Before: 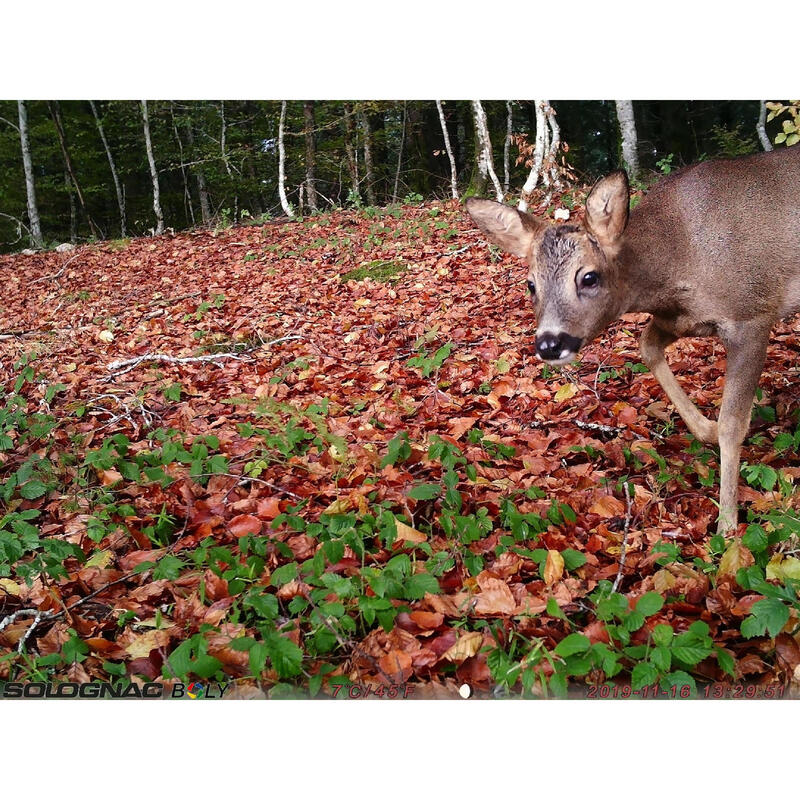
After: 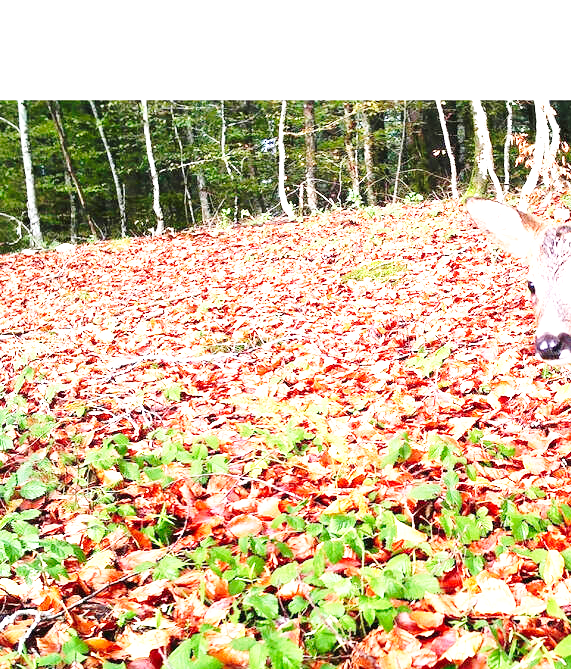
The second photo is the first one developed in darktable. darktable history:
base curve: curves: ch0 [(0, 0) (0.028, 0.03) (0.121, 0.232) (0.46, 0.748) (0.859, 0.968) (1, 1)], preserve colors none
exposure: exposure 1.998 EV, compensate highlight preservation false
color correction: highlights a* -0.255, highlights b* -0.112
crop: right 28.555%, bottom 16.274%
